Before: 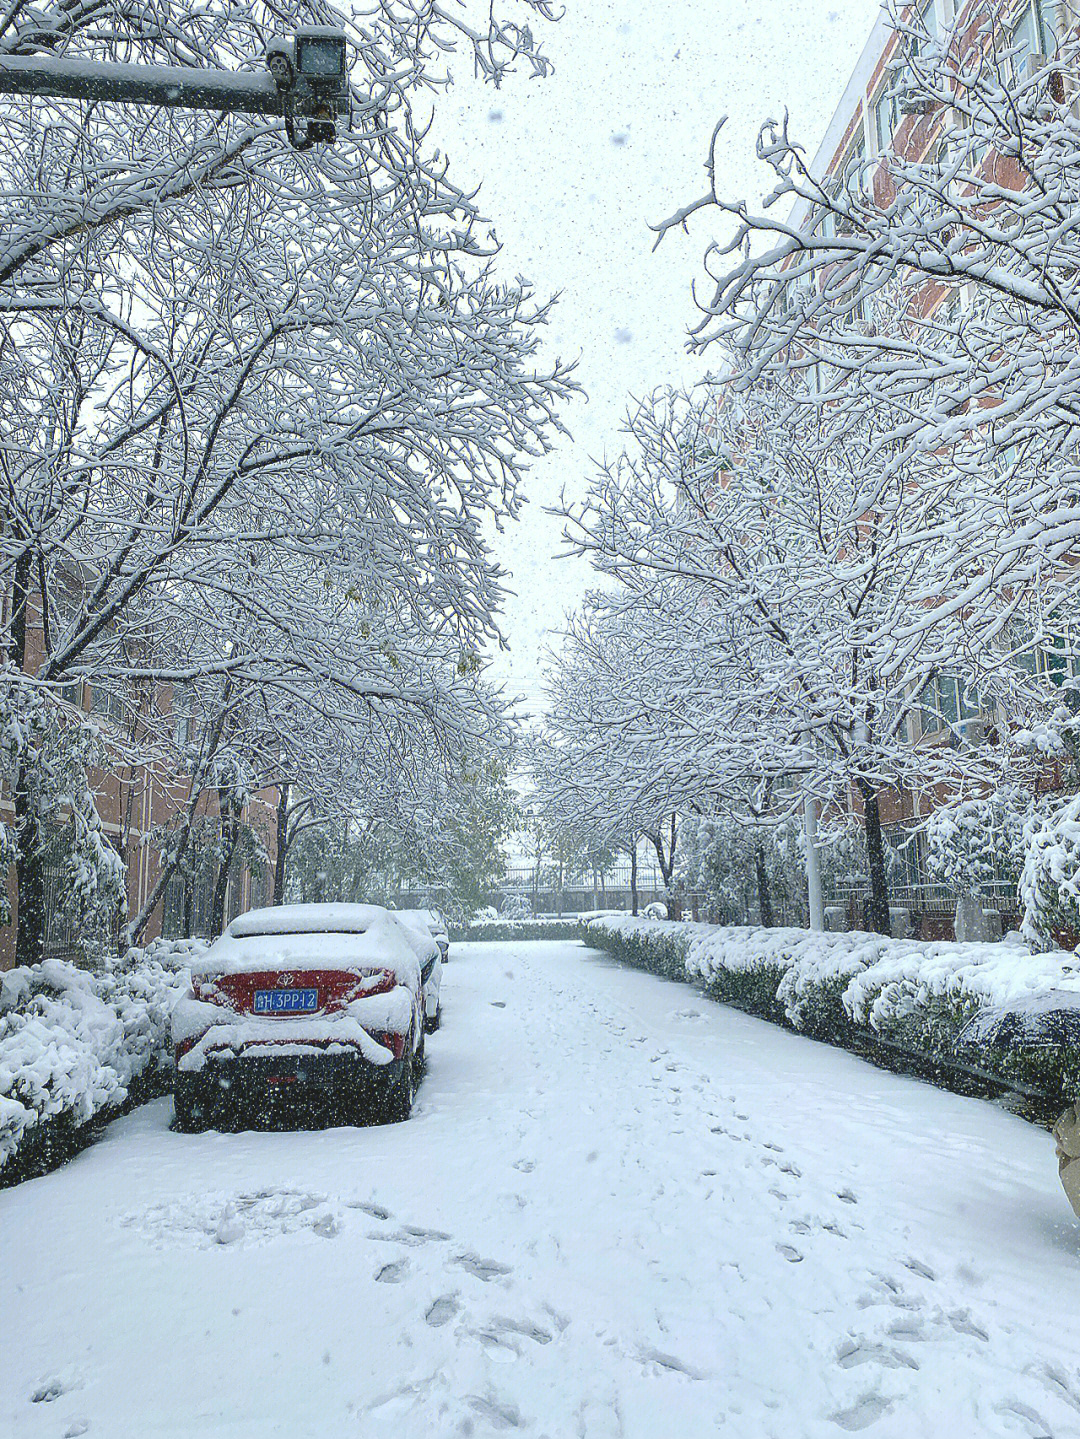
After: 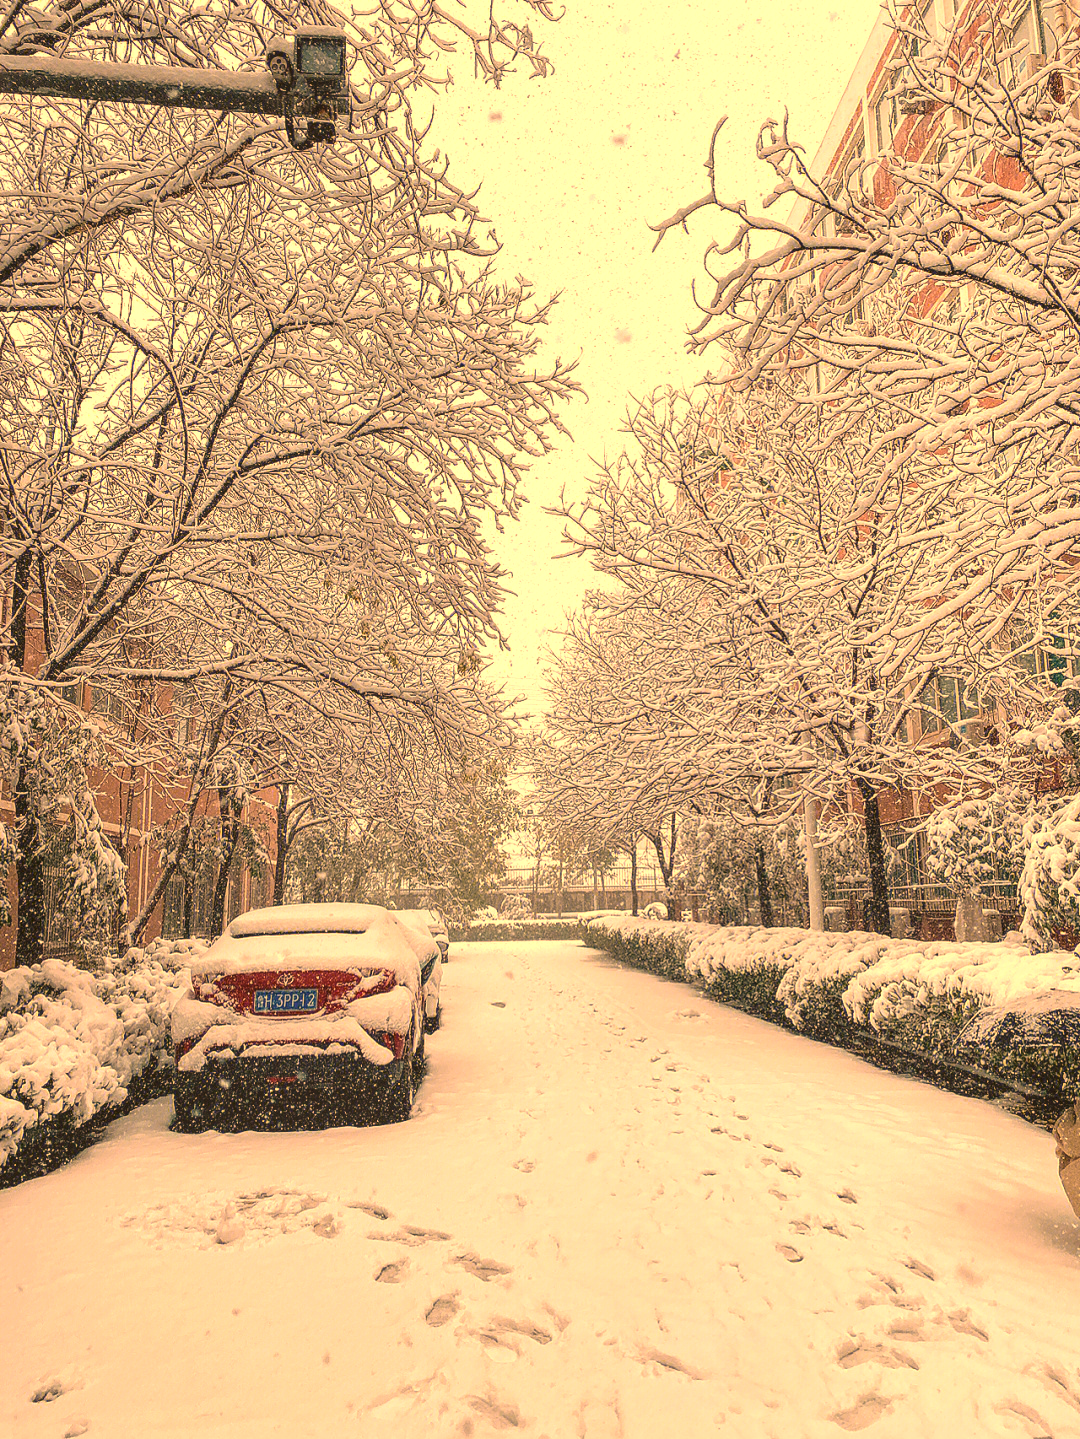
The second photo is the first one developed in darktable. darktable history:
local contrast: on, module defaults
white balance: red 1.467, blue 0.684
